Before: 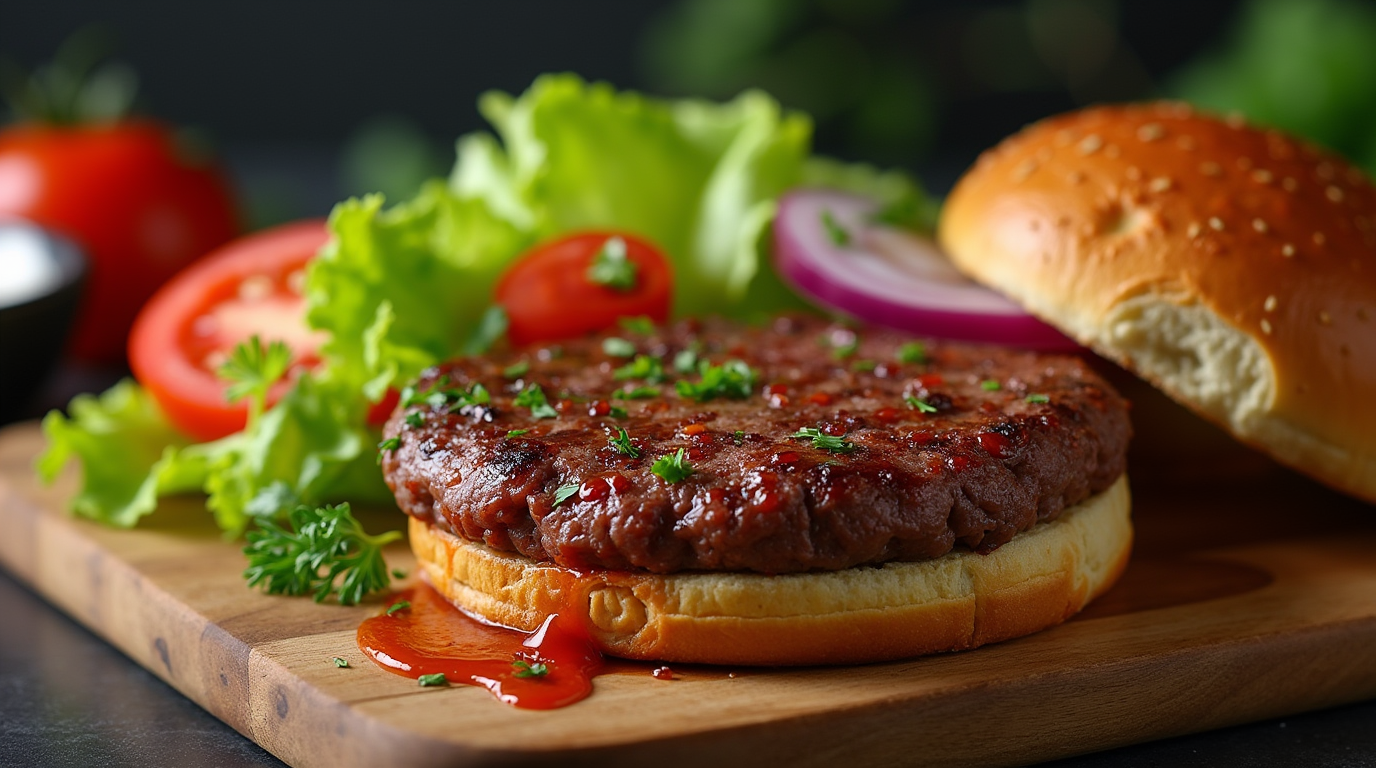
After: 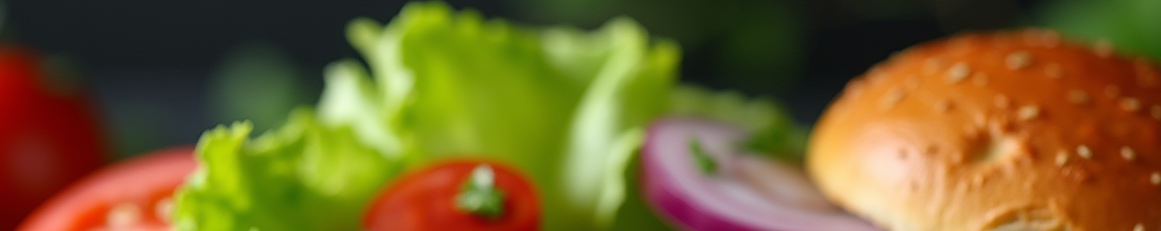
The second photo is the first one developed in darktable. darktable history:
crop and rotate: left 9.646%, top 9.497%, right 5.936%, bottom 60.392%
sharpen: amount 0.202
